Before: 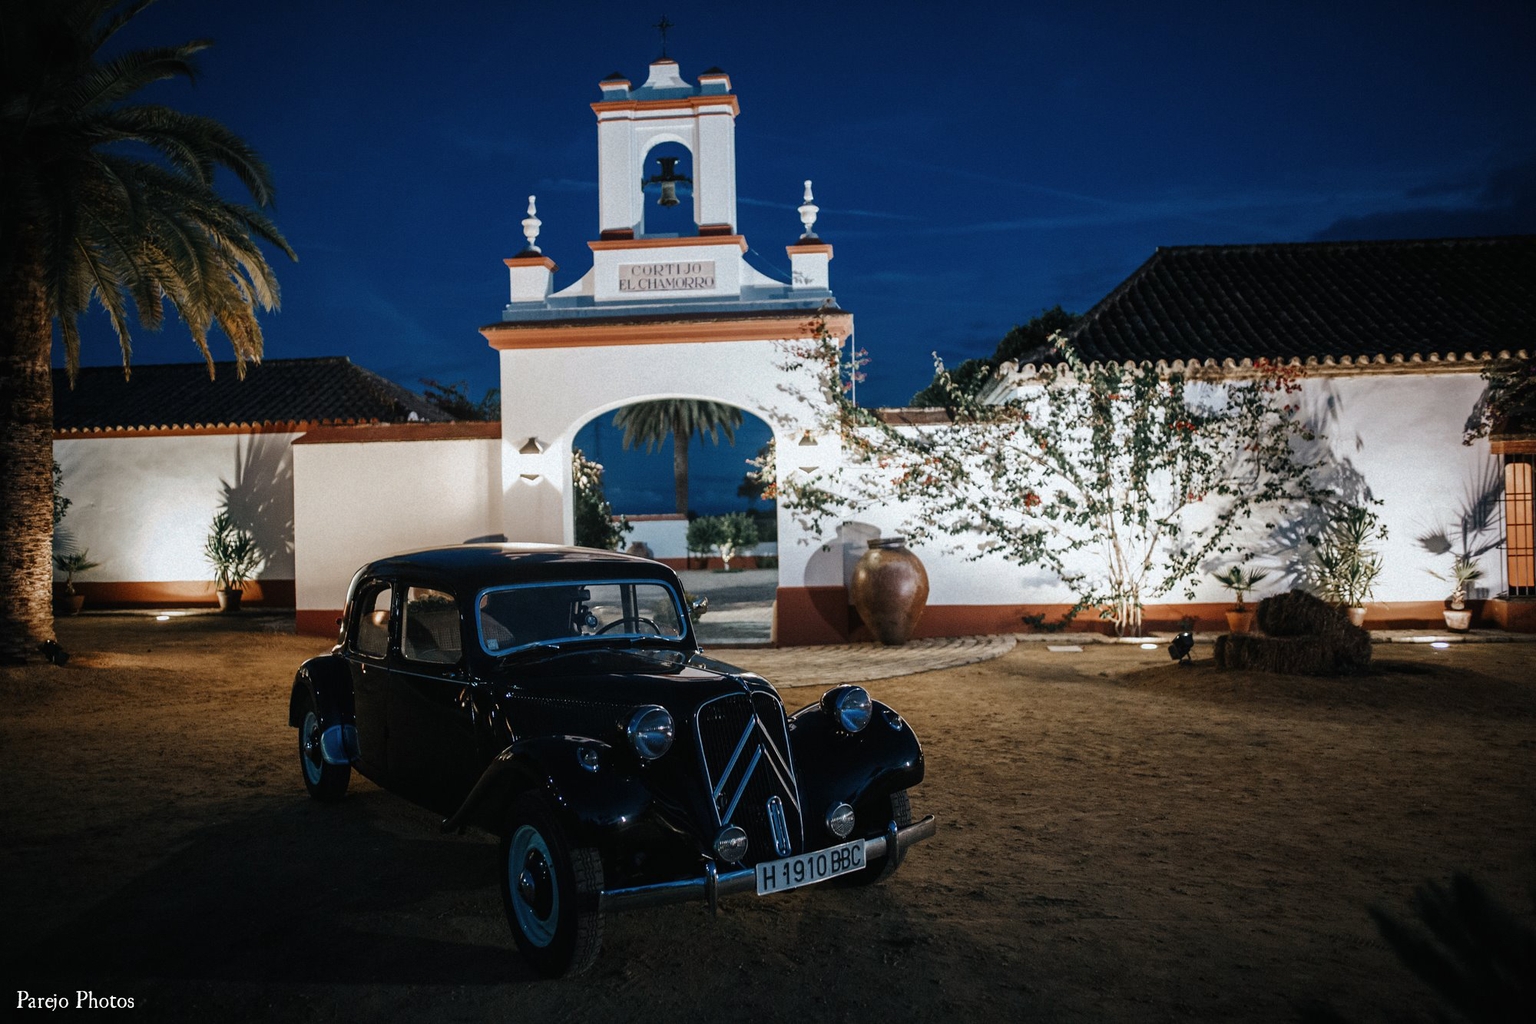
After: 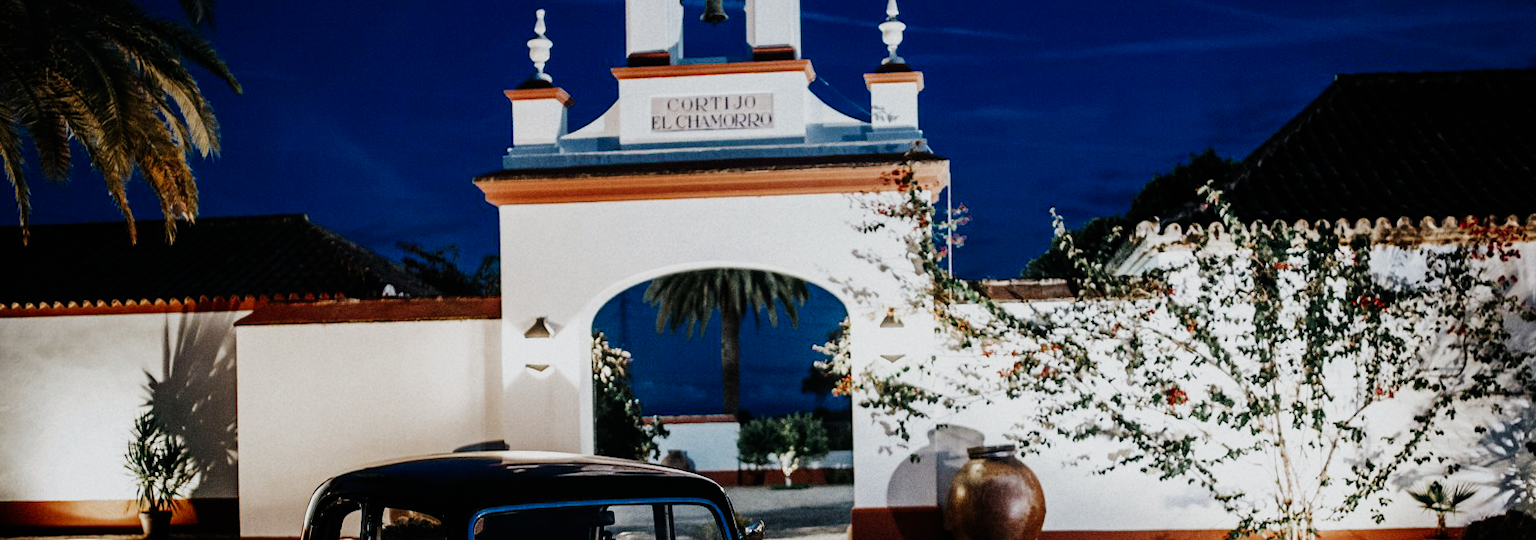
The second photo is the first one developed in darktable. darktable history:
crop: left 7.036%, top 18.398%, right 14.379%, bottom 40.043%
sigmoid: contrast 1.81, skew -0.21, preserve hue 0%, red attenuation 0.1, red rotation 0.035, green attenuation 0.1, green rotation -0.017, blue attenuation 0.15, blue rotation -0.052, base primaries Rec2020
